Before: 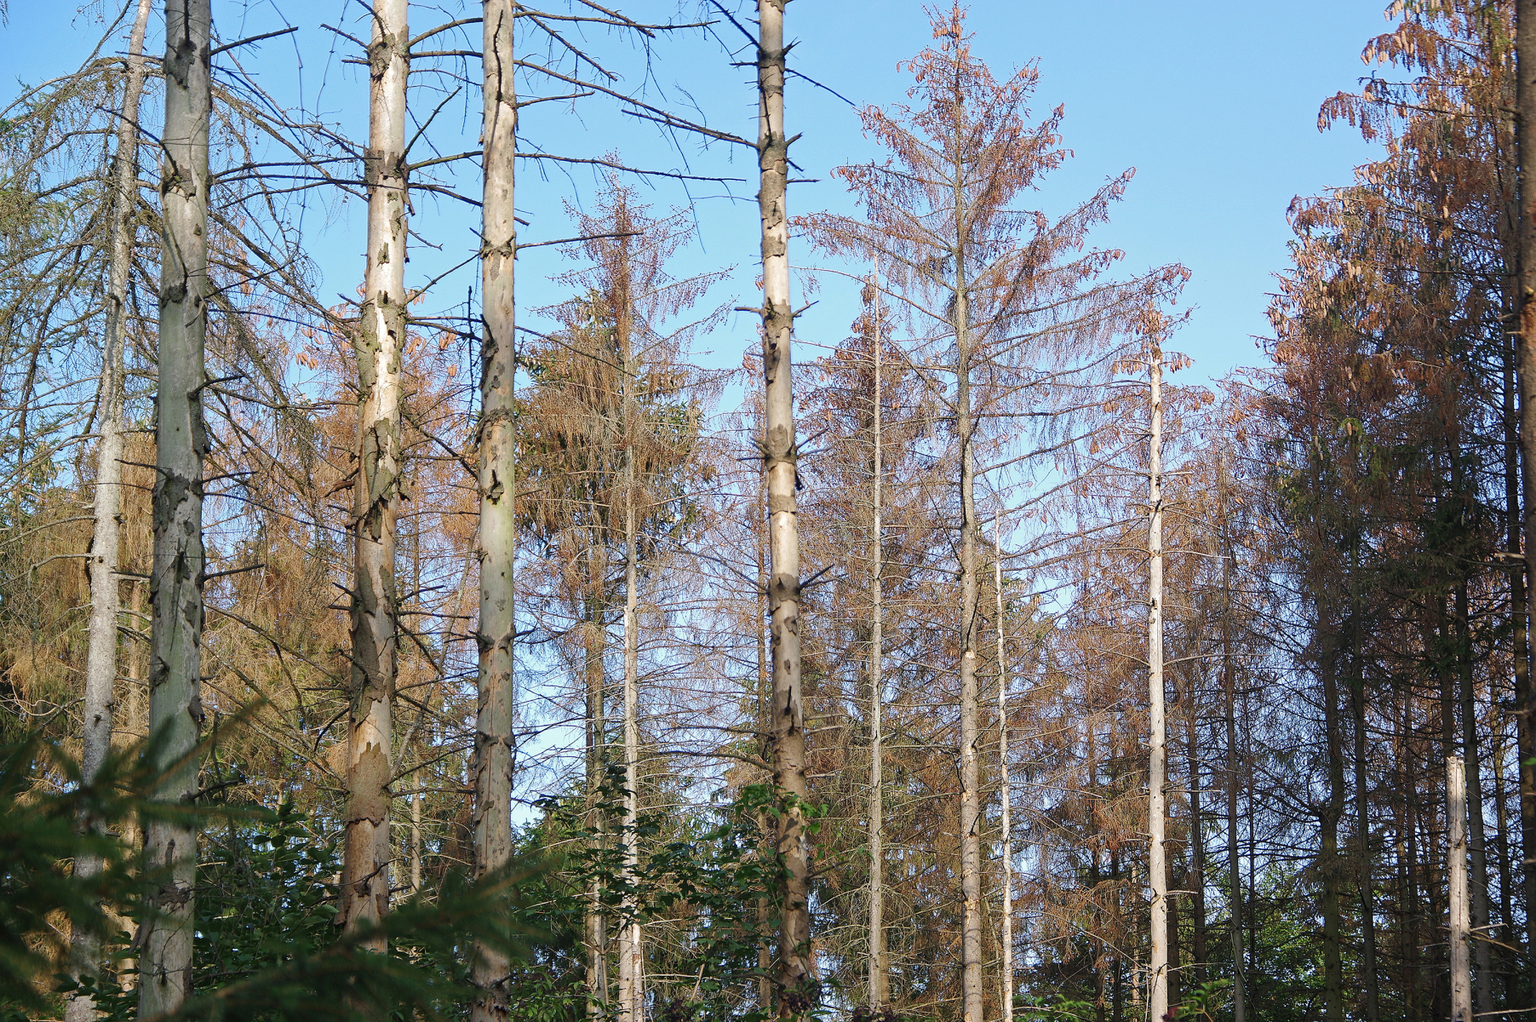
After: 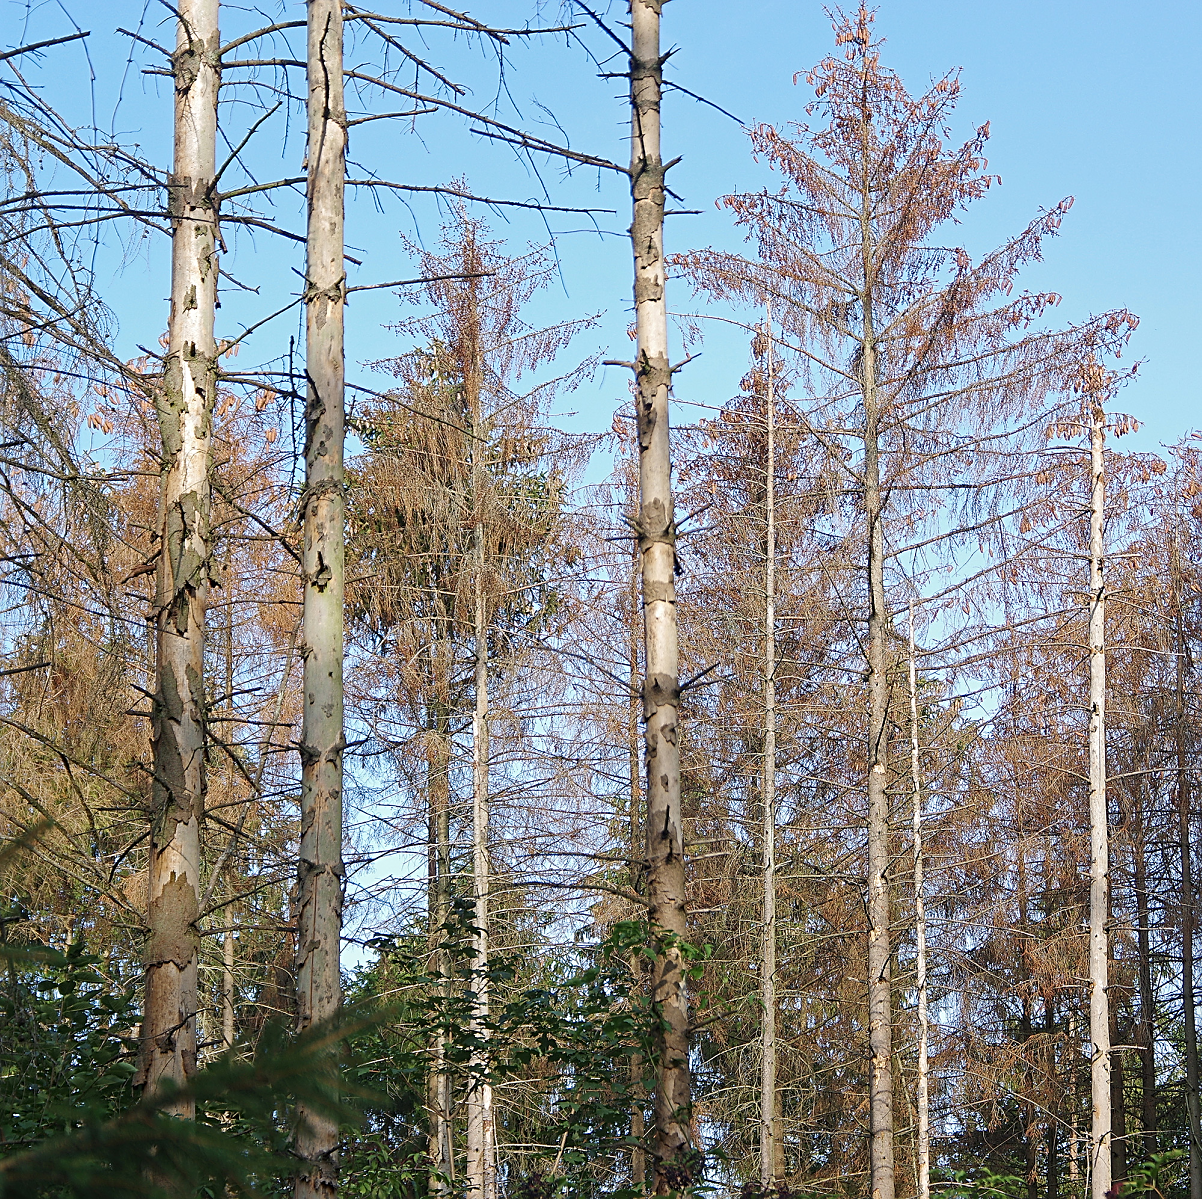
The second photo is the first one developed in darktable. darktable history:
sharpen: on, module defaults
crop and rotate: left 14.436%, right 18.898%
